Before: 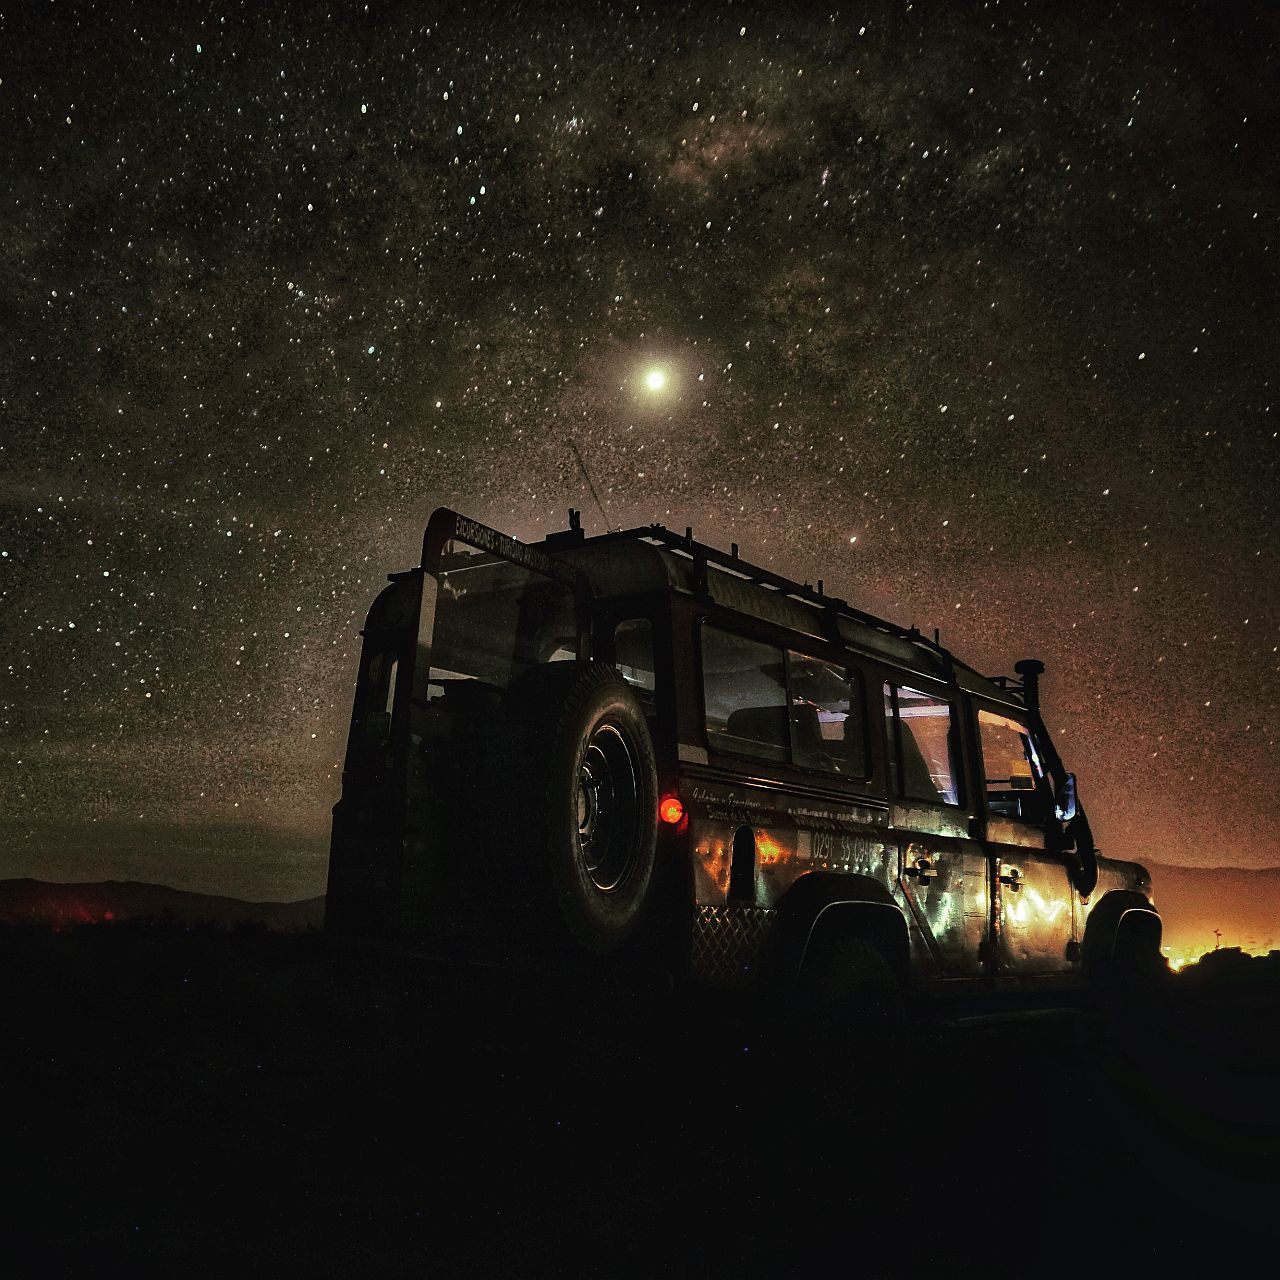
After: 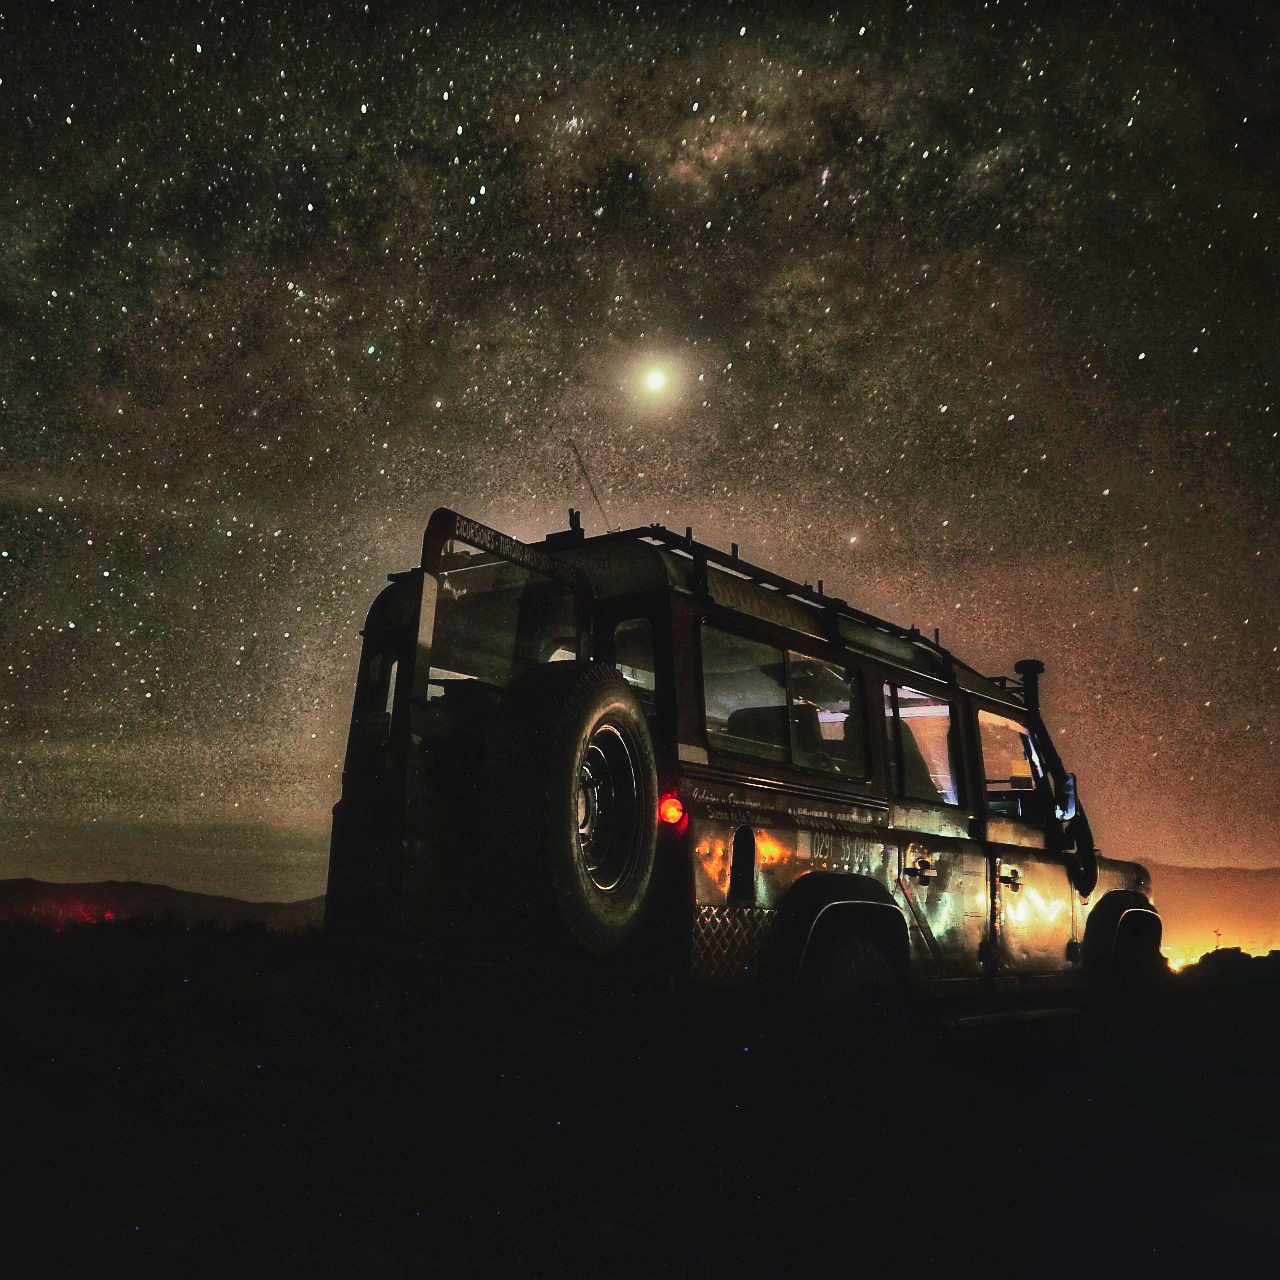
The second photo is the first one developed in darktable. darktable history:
shadows and highlights: soften with gaussian
contrast equalizer: y [[0.509, 0.514, 0.523, 0.542, 0.578, 0.603], [0.5 ×6], [0.509, 0.514, 0.523, 0.542, 0.578, 0.603], [0.001, 0.002, 0.003, 0.005, 0.01, 0.013], [0.001, 0.002, 0.003, 0.005, 0.01, 0.013]], mix -0.996
